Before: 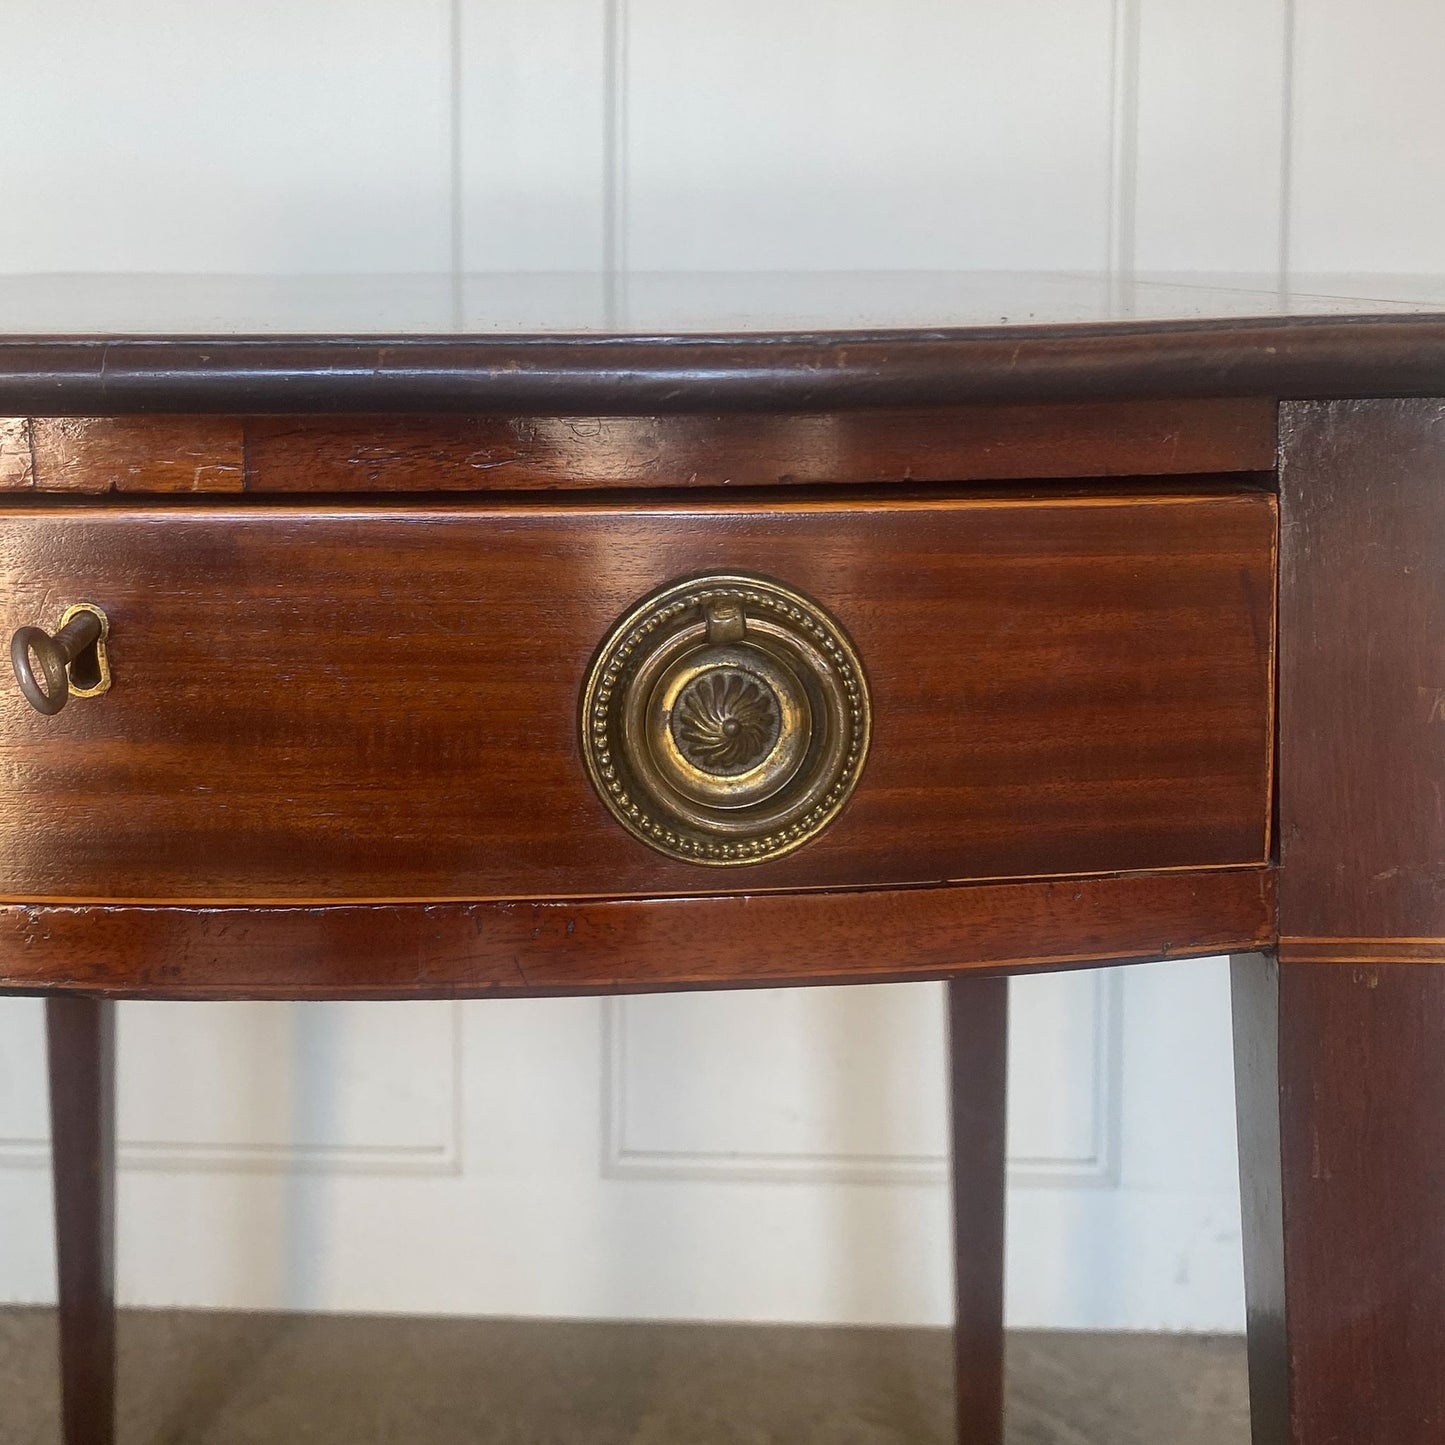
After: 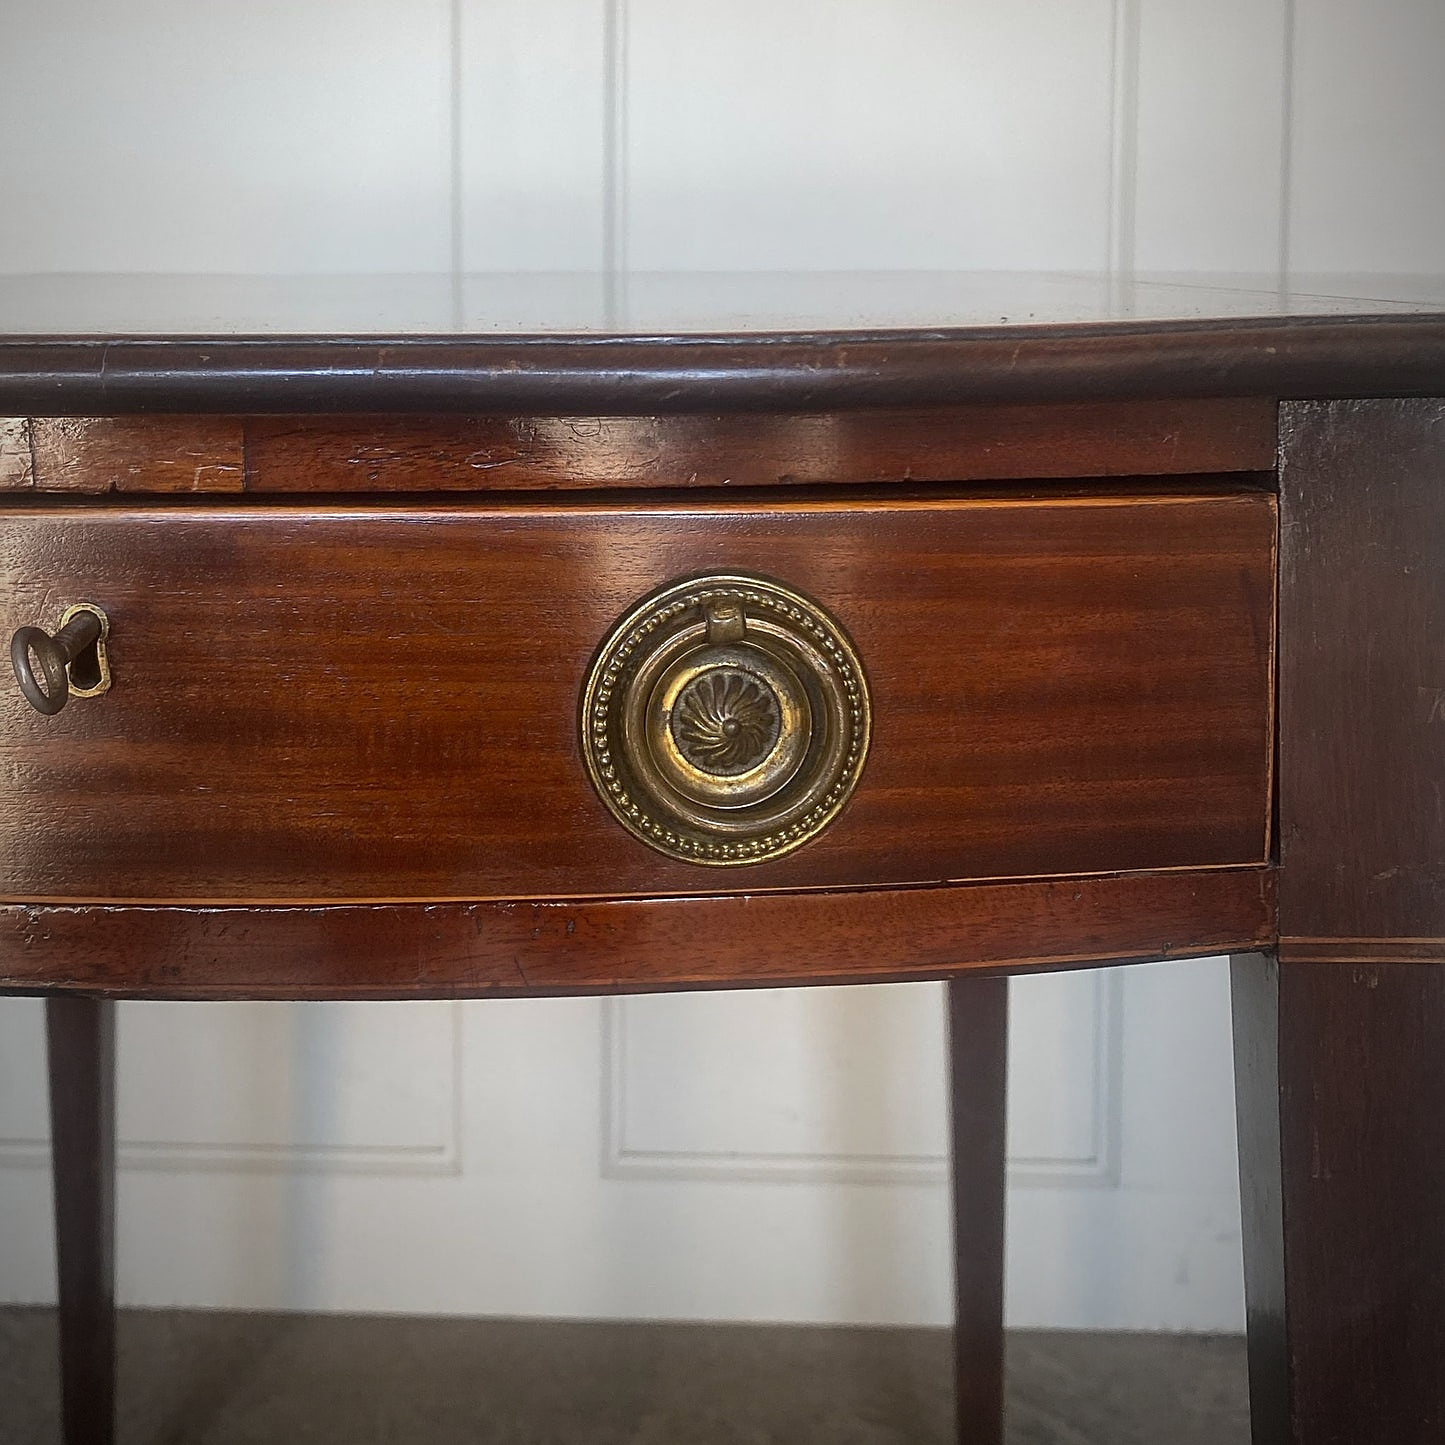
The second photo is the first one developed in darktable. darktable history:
vignetting: fall-off start 72.14%, fall-off radius 108.07%, brightness -0.713, saturation -0.488, center (-0.054, -0.359), width/height ratio 0.729
sharpen: on, module defaults
